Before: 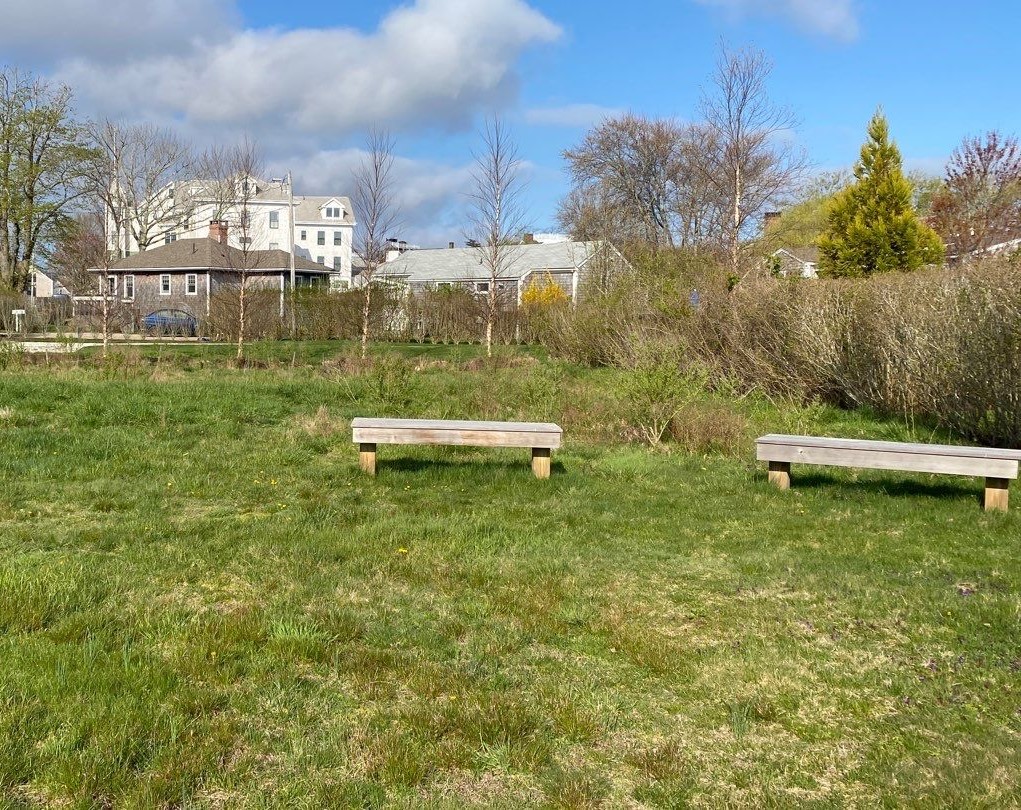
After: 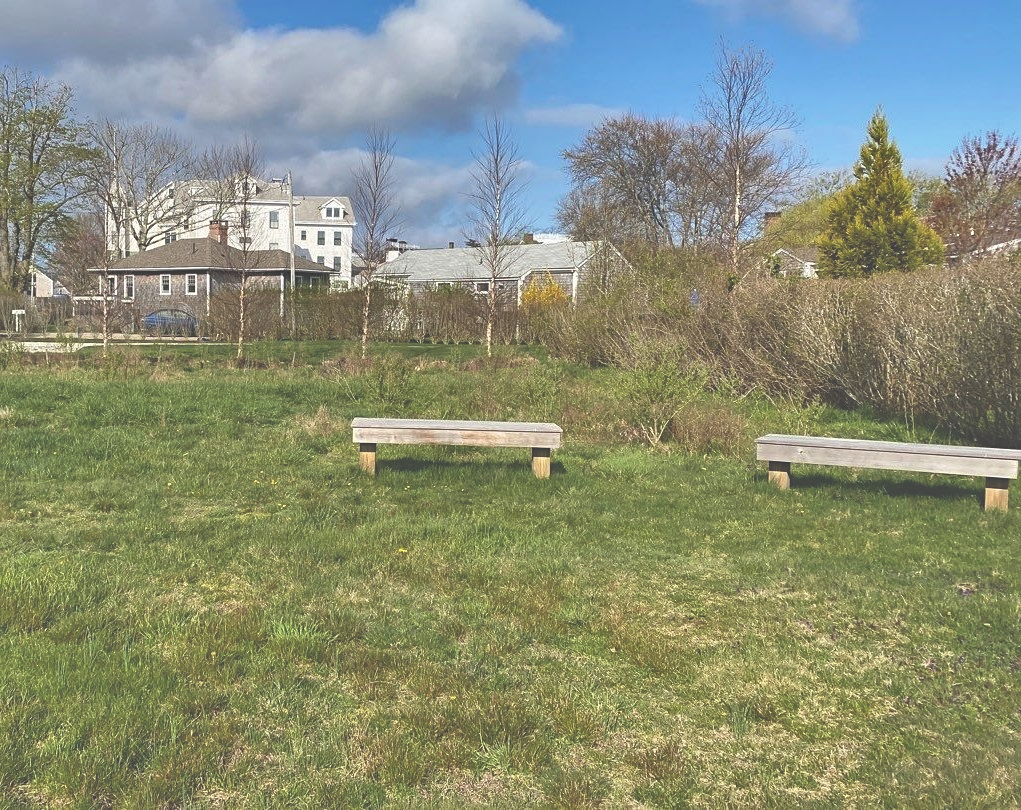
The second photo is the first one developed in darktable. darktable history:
shadows and highlights: shadows 60, highlights -60.23, soften with gaussian
sharpen: amount 0.2
exposure: black level correction -0.062, exposure -0.05 EV, compensate highlight preservation false
